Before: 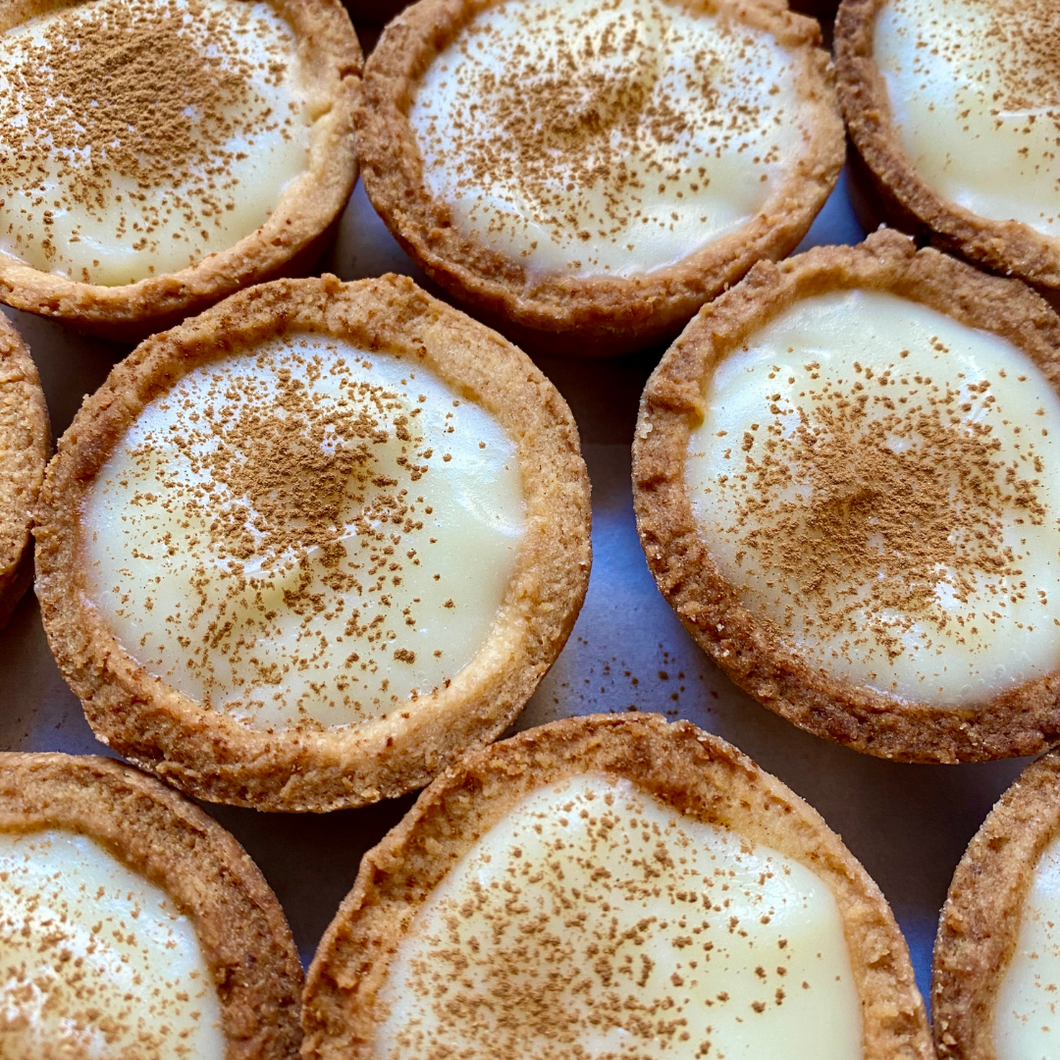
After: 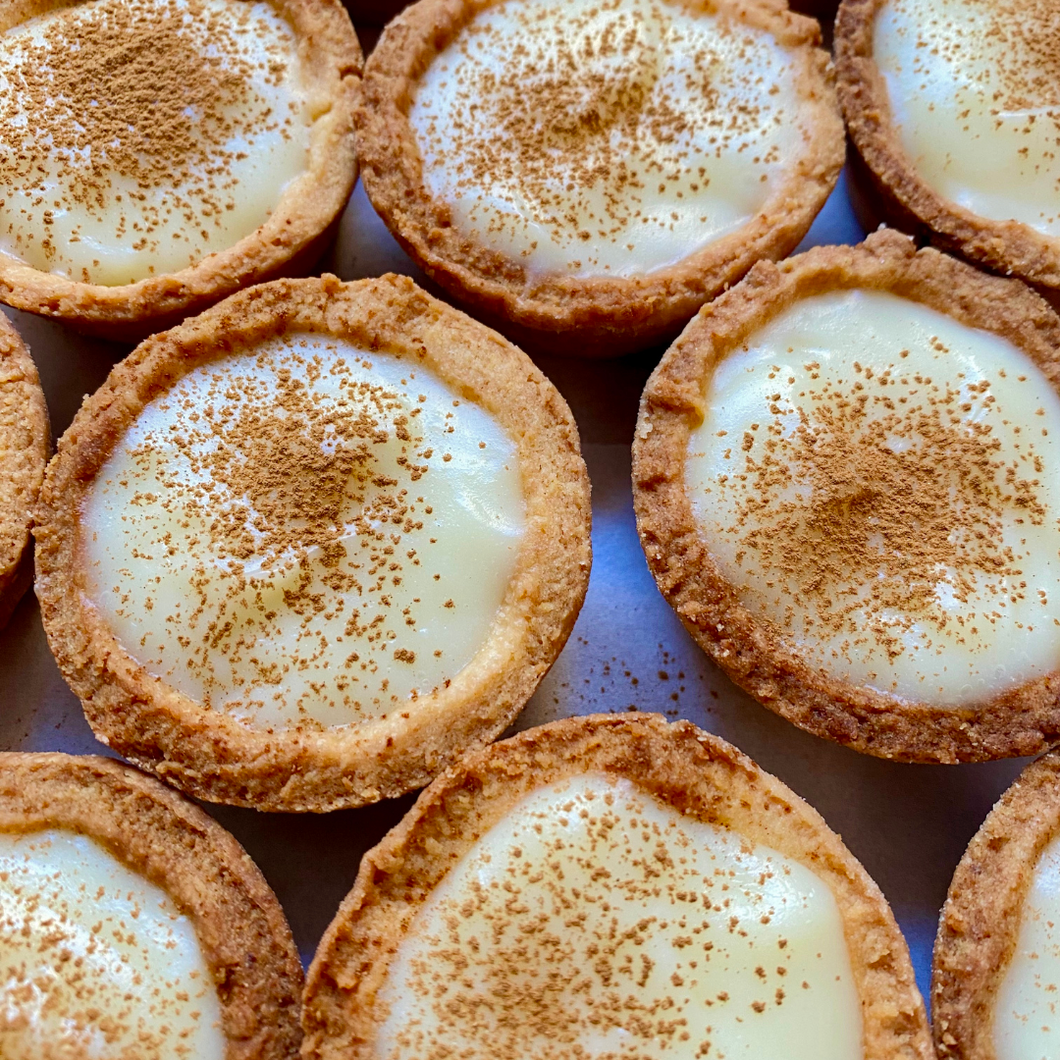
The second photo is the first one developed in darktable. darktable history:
contrast brightness saturation: saturation 0.1
base curve: curves: ch0 [(0, 0) (0.235, 0.266) (0.503, 0.496) (0.786, 0.72) (1, 1)]
